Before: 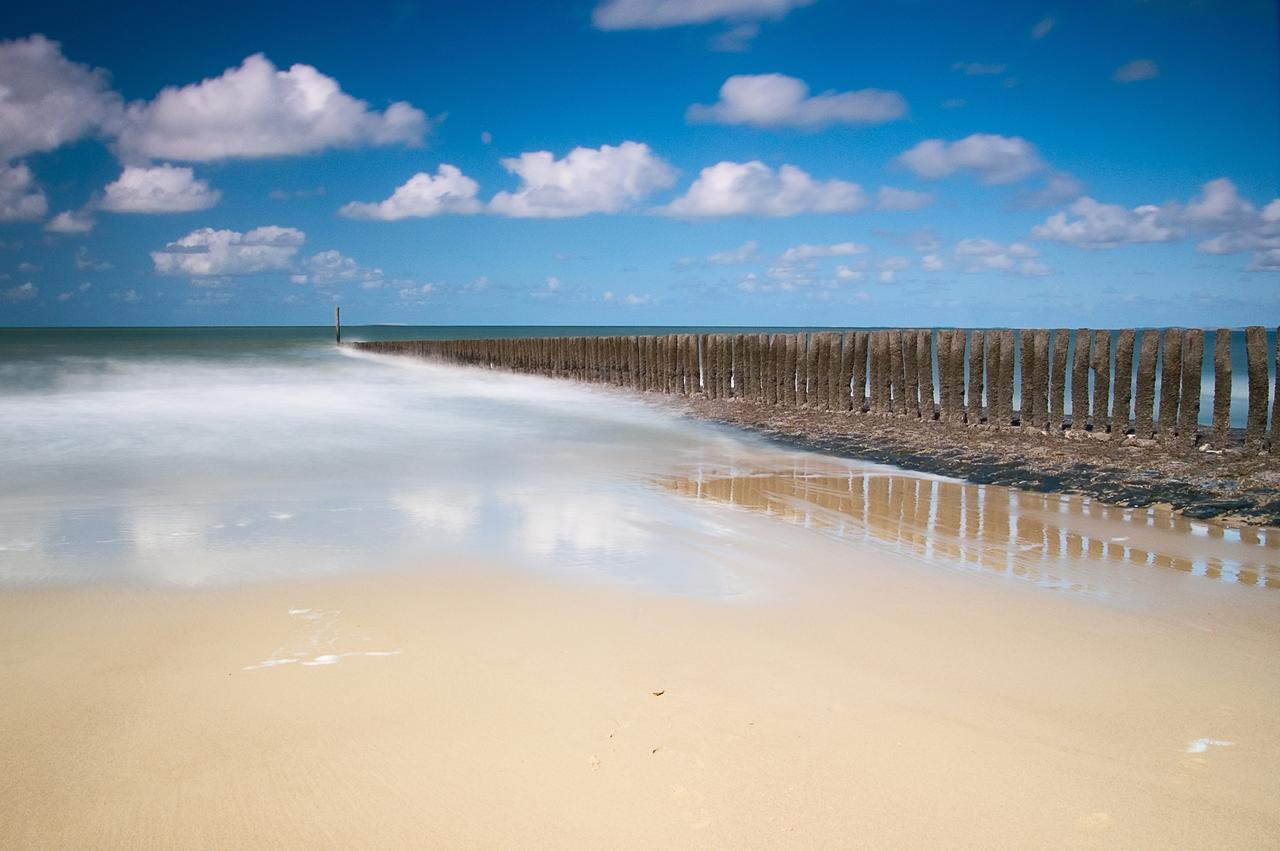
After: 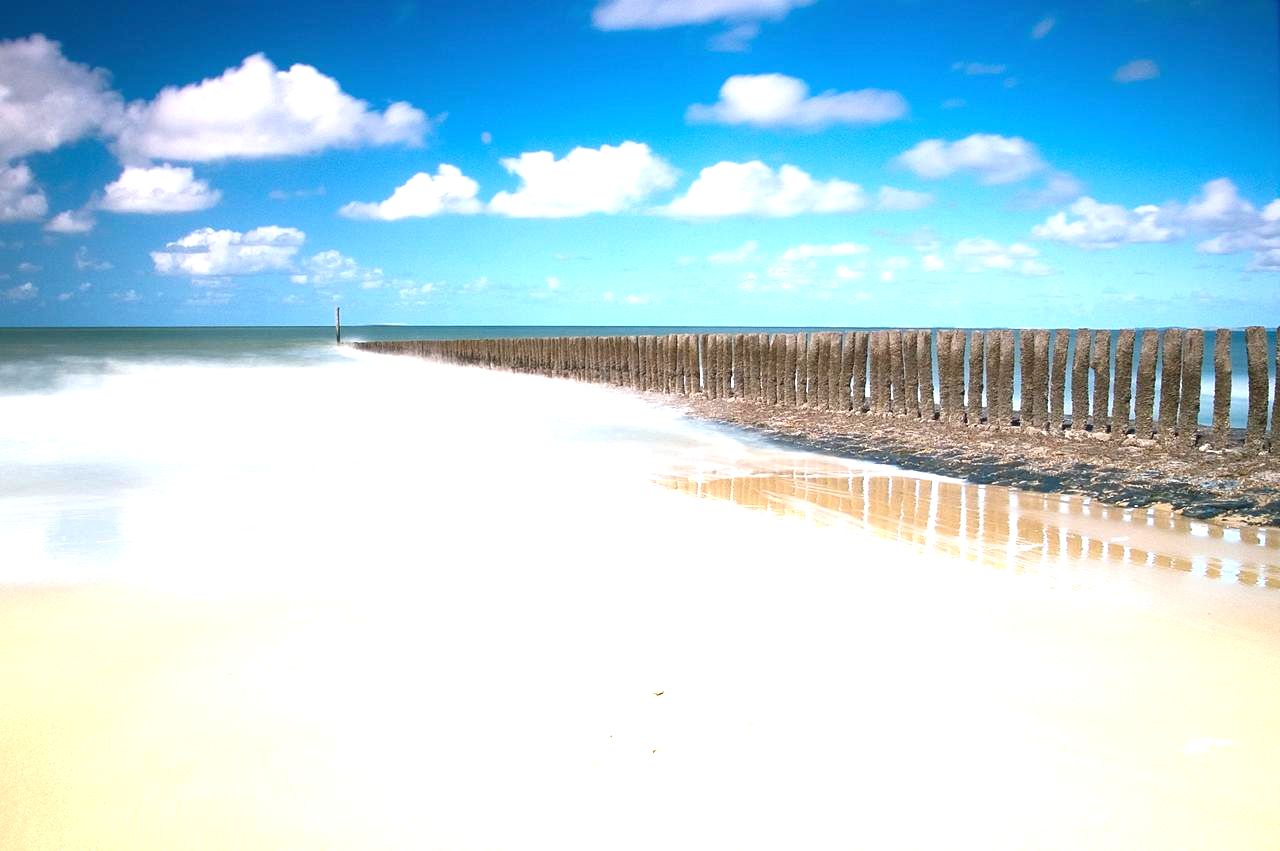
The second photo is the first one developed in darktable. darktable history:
exposure: black level correction 0, exposure 1.2 EV, compensate highlight preservation false
tone equalizer: on, module defaults
